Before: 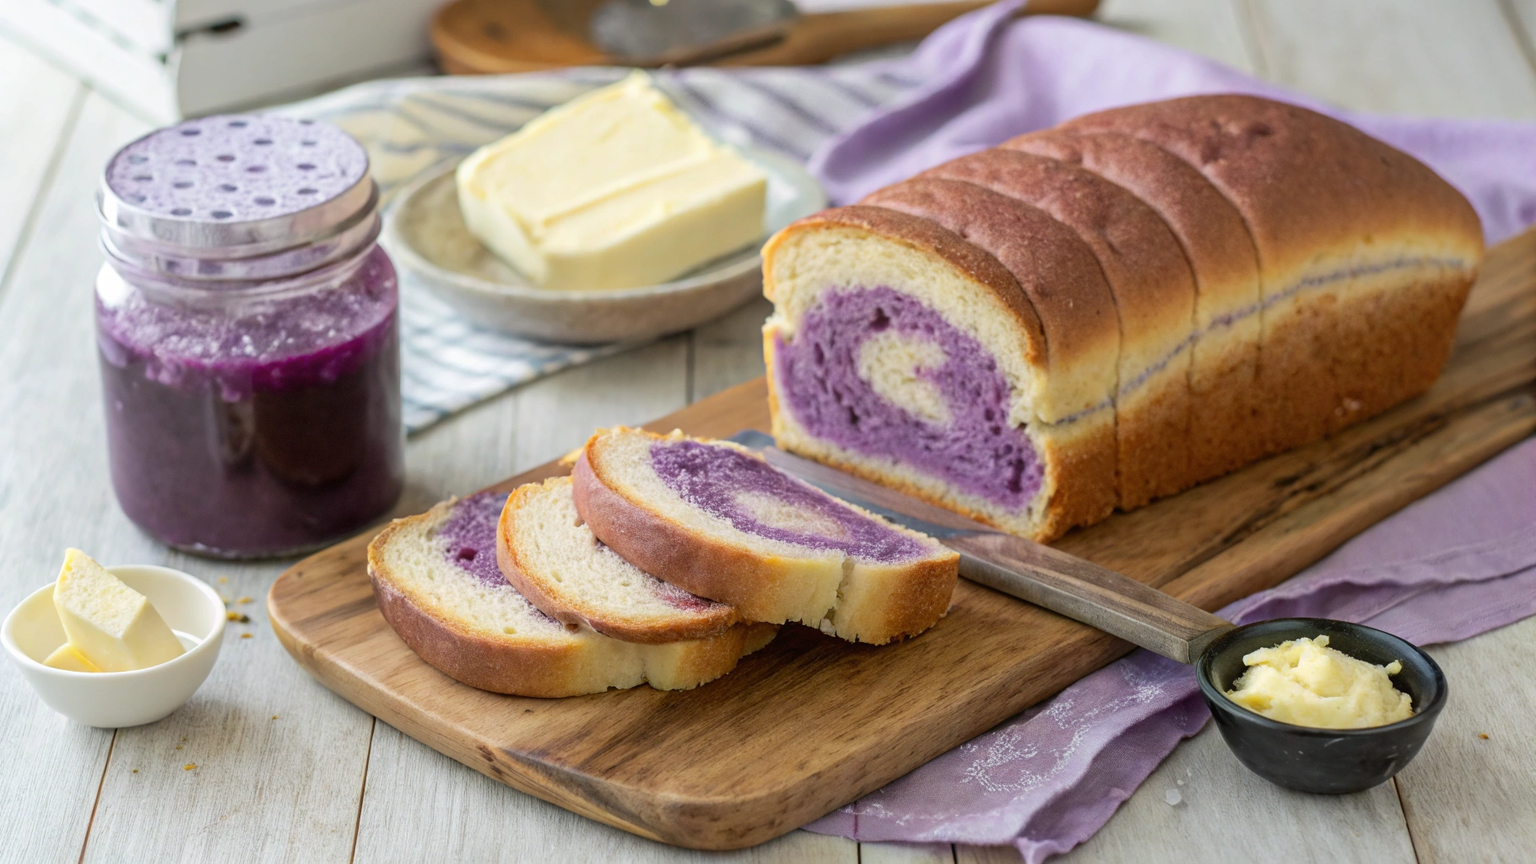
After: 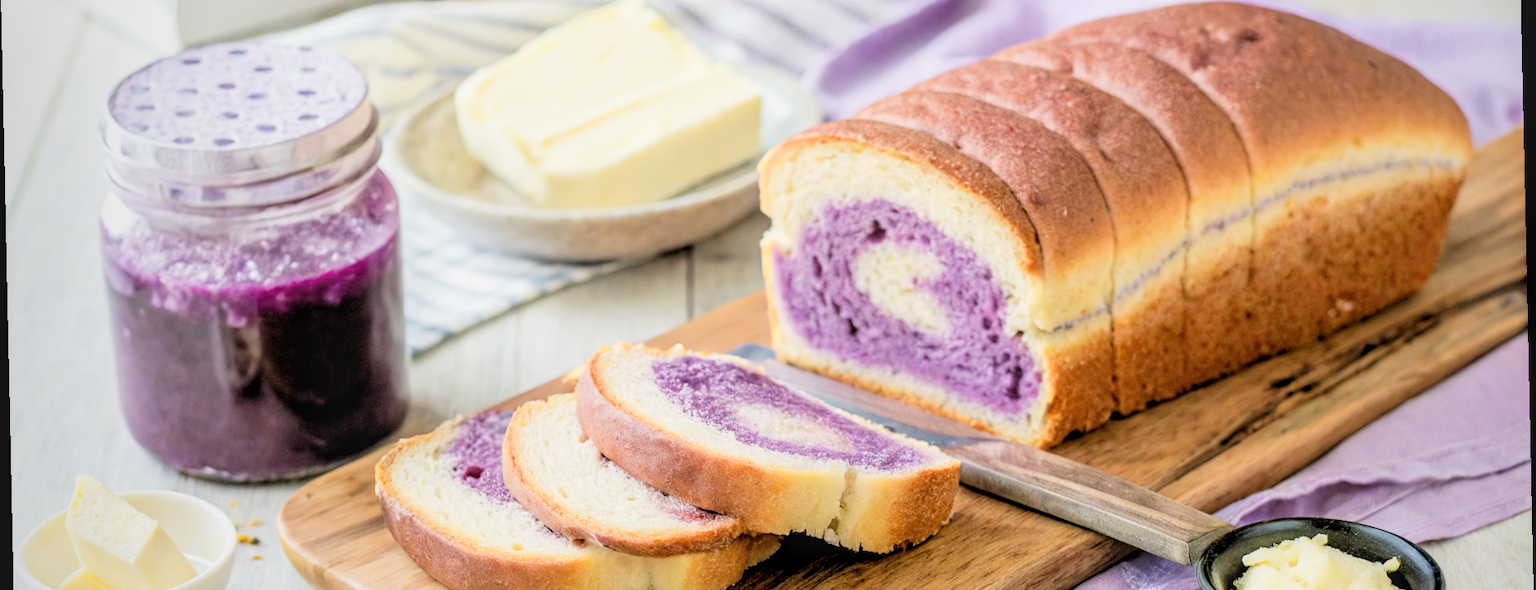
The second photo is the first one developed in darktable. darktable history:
filmic rgb: black relative exposure -5 EV, hardness 2.88, contrast 1.3, highlights saturation mix -30%
rgb levels: preserve colors sum RGB, levels [[0.038, 0.433, 0.934], [0, 0.5, 1], [0, 0.5, 1]]
rotate and perspective: rotation -1.24°, automatic cropping off
crop: top 11.166%, bottom 22.168%
exposure: black level correction 0, exposure 1.1 EV, compensate exposure bias true, compensate highlight preservation false
local contrast: on, module defaults
